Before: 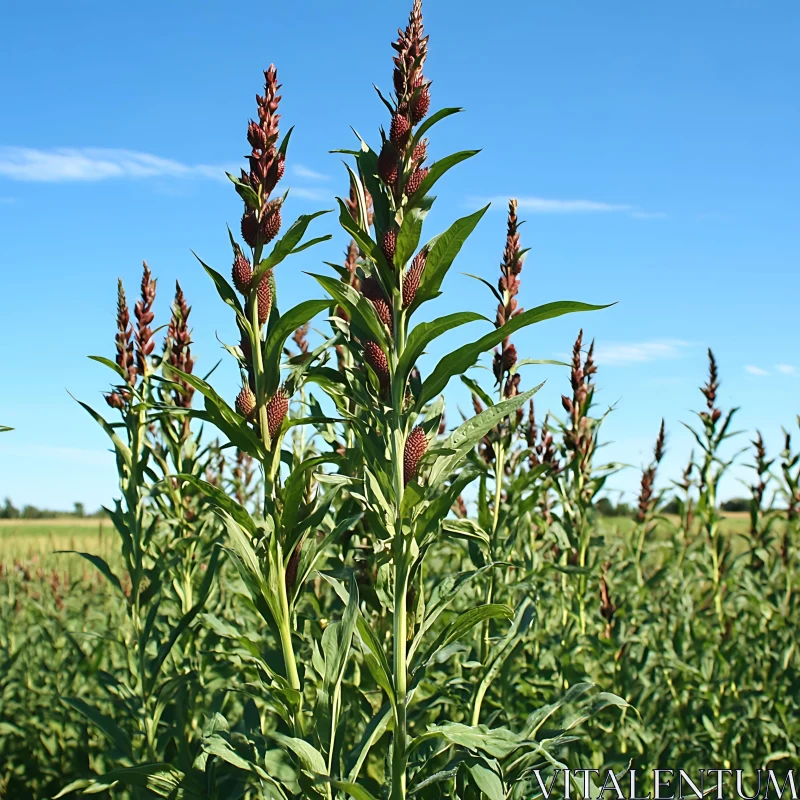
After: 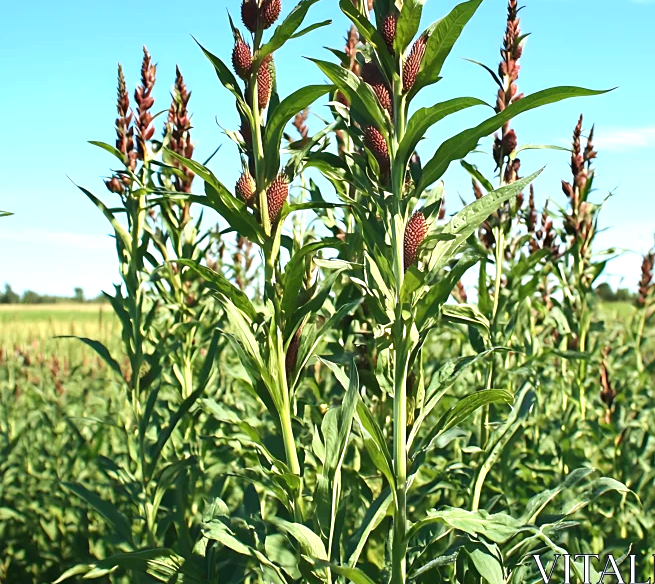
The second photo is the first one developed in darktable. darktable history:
exposure: exposure 0.601 EV, compensate highlight preservation false
crop: top 26.981%, right 18.021%
